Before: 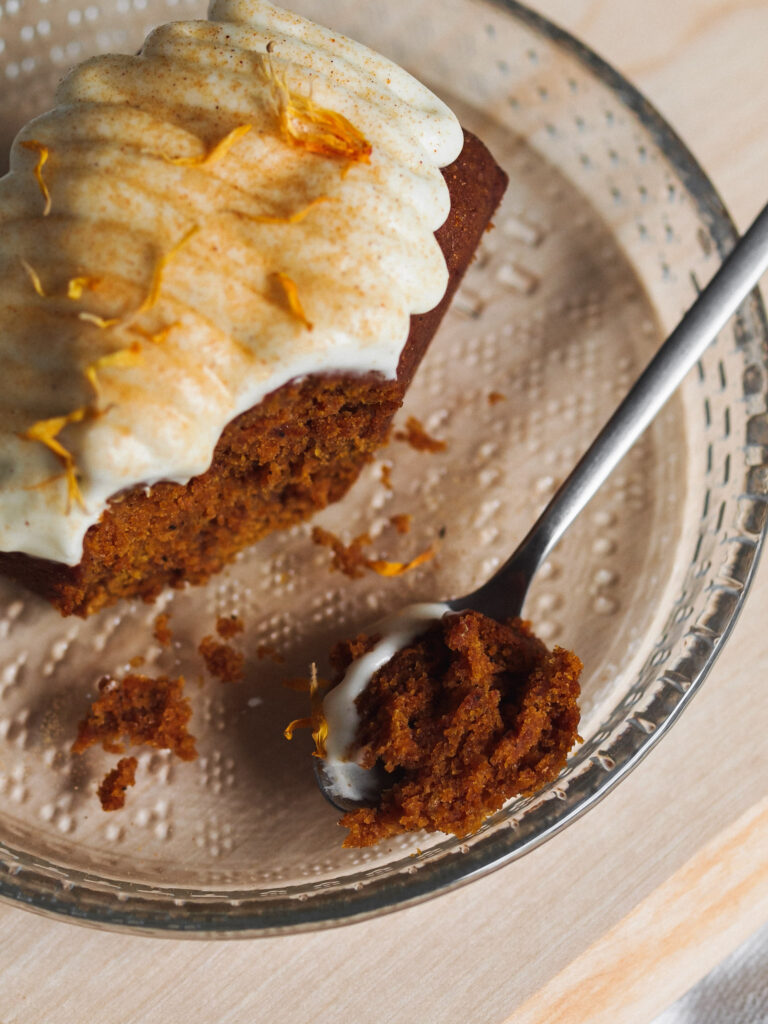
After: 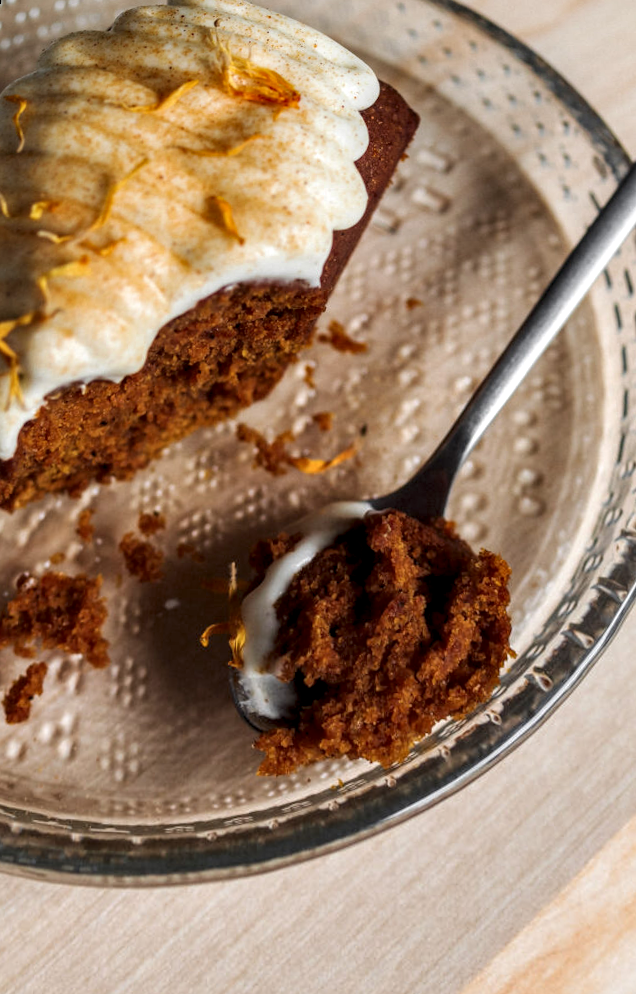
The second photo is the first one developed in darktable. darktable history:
rotate and perspective: rotation 0.72°, lens shift (vertical) -0.352, lens shift (horizontal) -0.051, crop left 0.152, crop right 0.859, crop top 0.019, crop bottom 0.964
local contrast: highlights 25%, detail 150%
white balance: emerald 1
